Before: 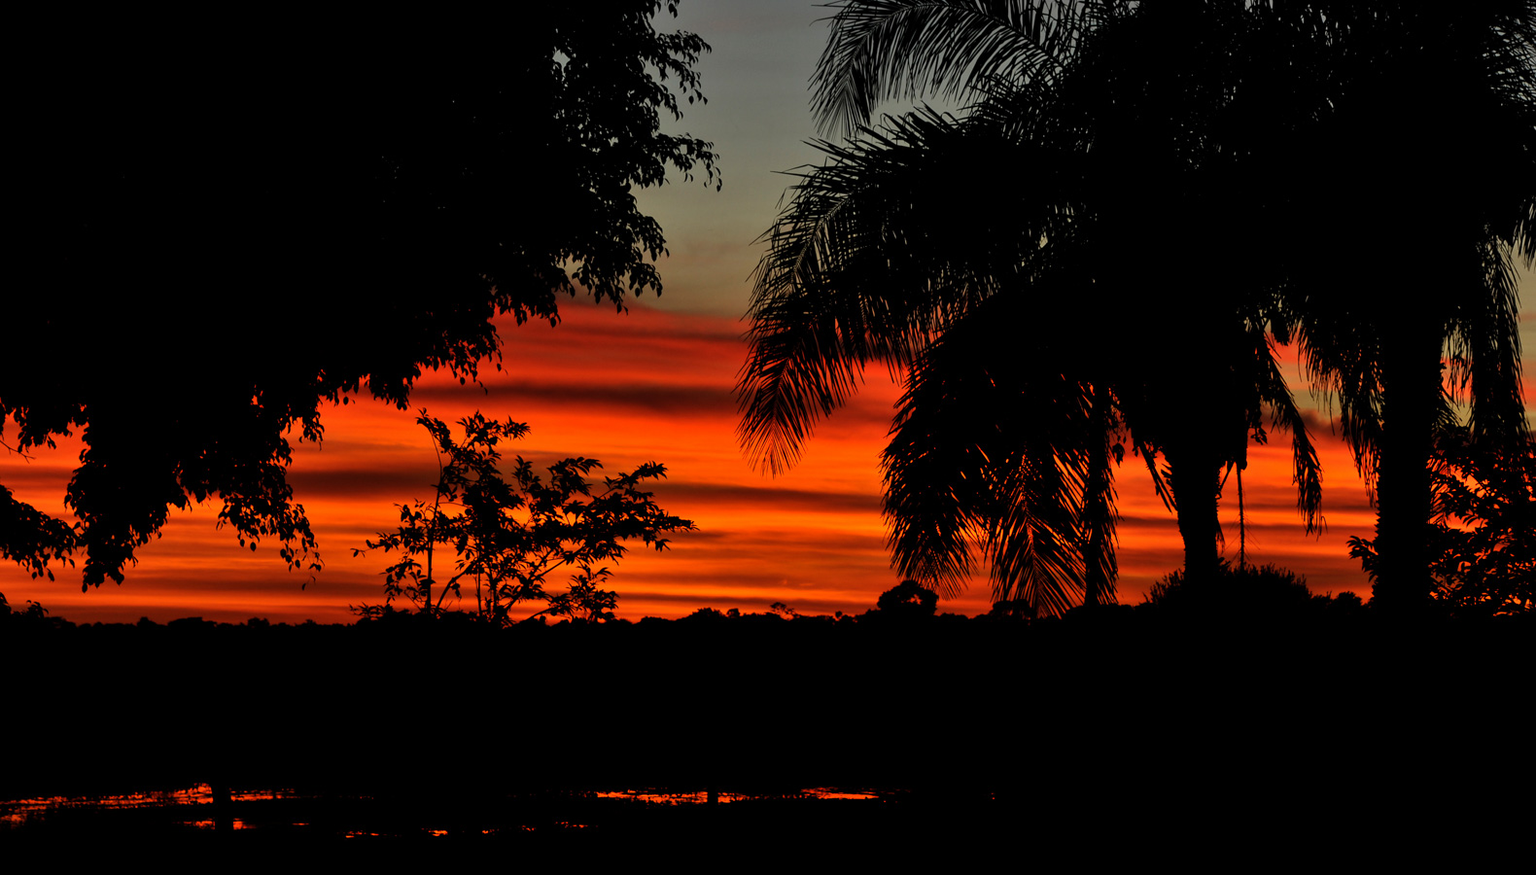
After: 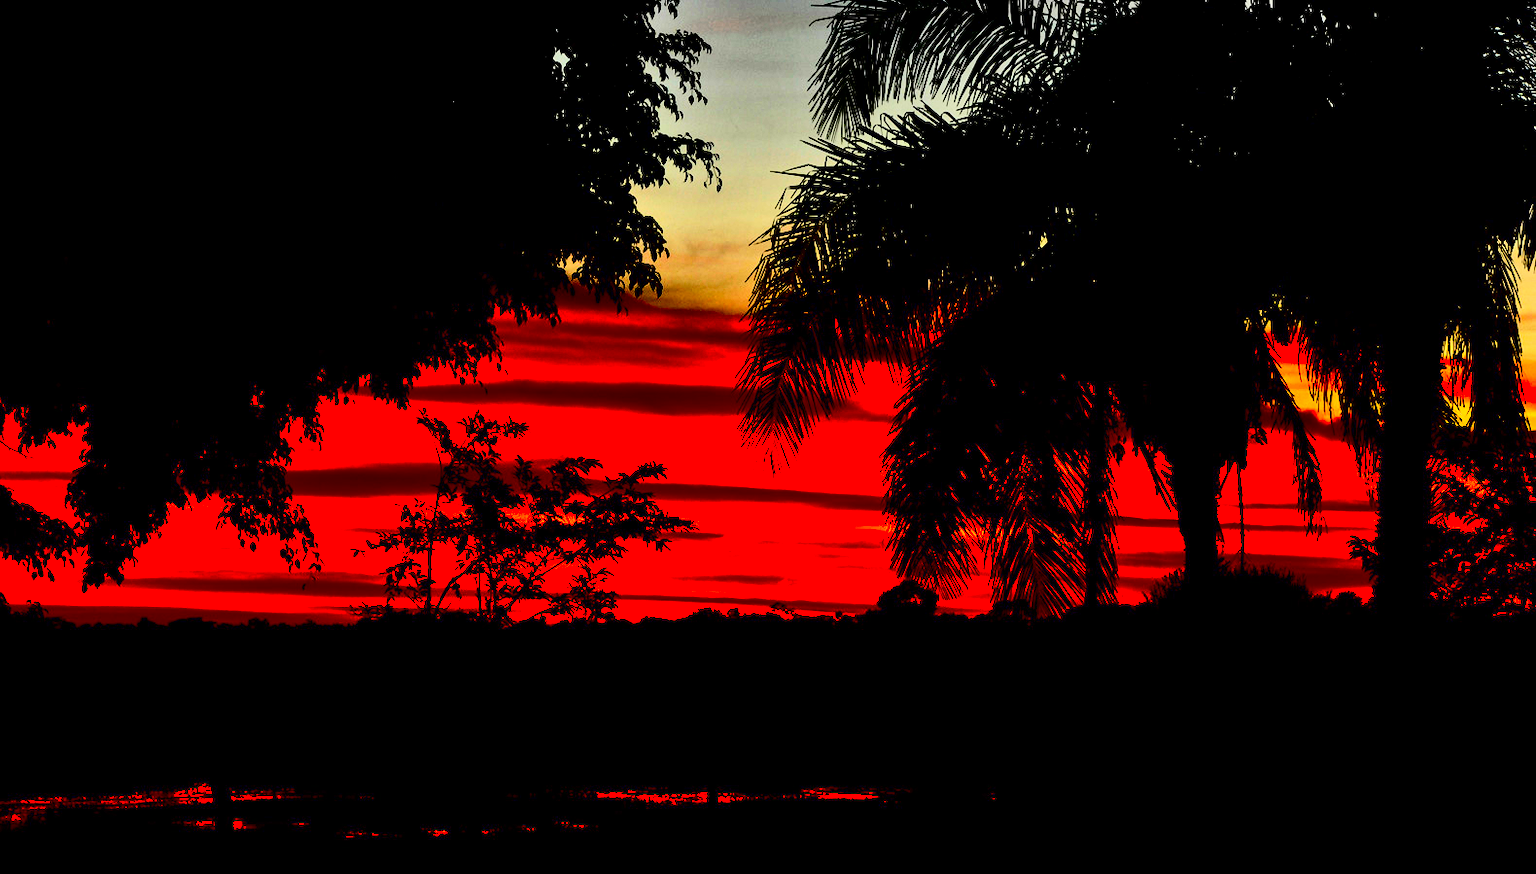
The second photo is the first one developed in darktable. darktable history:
contrast brightness saturation: contrast 0.787, brightness -0.986, saturation 0.983
exposure: black level correction 0, exposure 0.889 EV, compensate exposure bias true, compensate highlight preservation false
